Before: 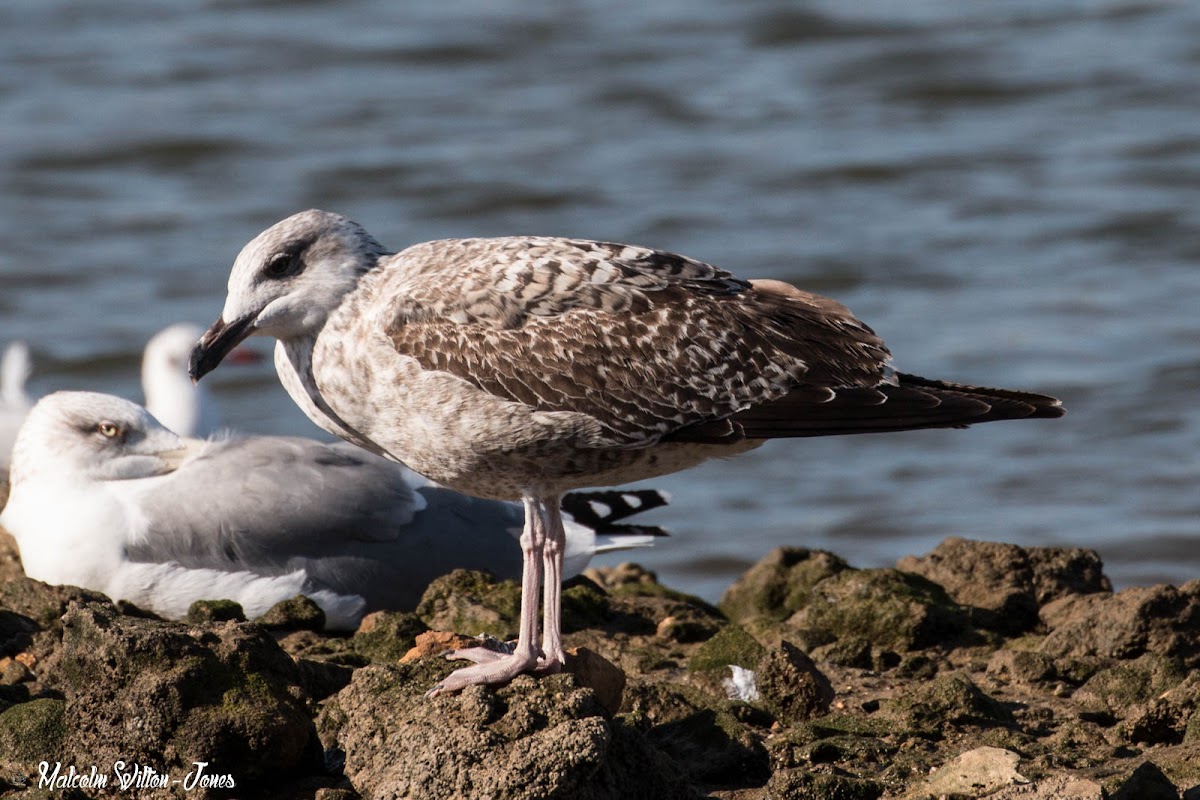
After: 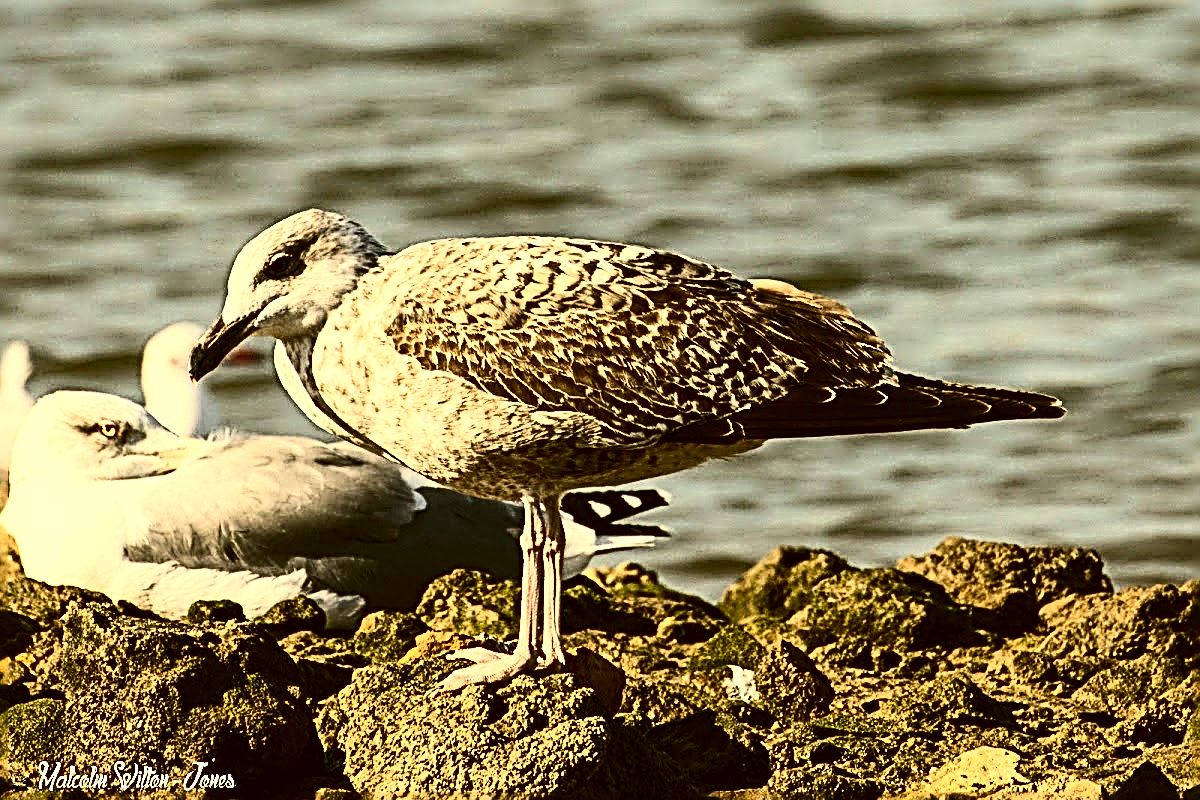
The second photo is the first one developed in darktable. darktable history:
exposure: exposure 0.493 EV, compensate exposure bias true, compensate highlight preservation false
color correction: highlights a* 0.134, highlights b* 29.55, shadows a* -0.182, shadows b* 21.71
sharpen: radius 3.175, amount 1.722
contrast brightness saturation: contrast 0.413, brightness 0.107, saturation 0.212
